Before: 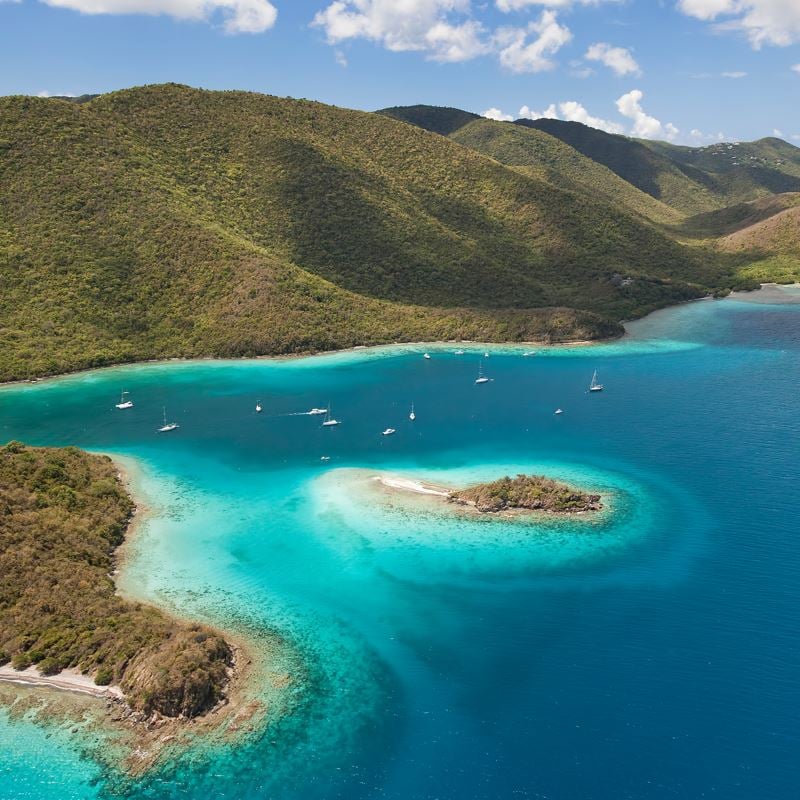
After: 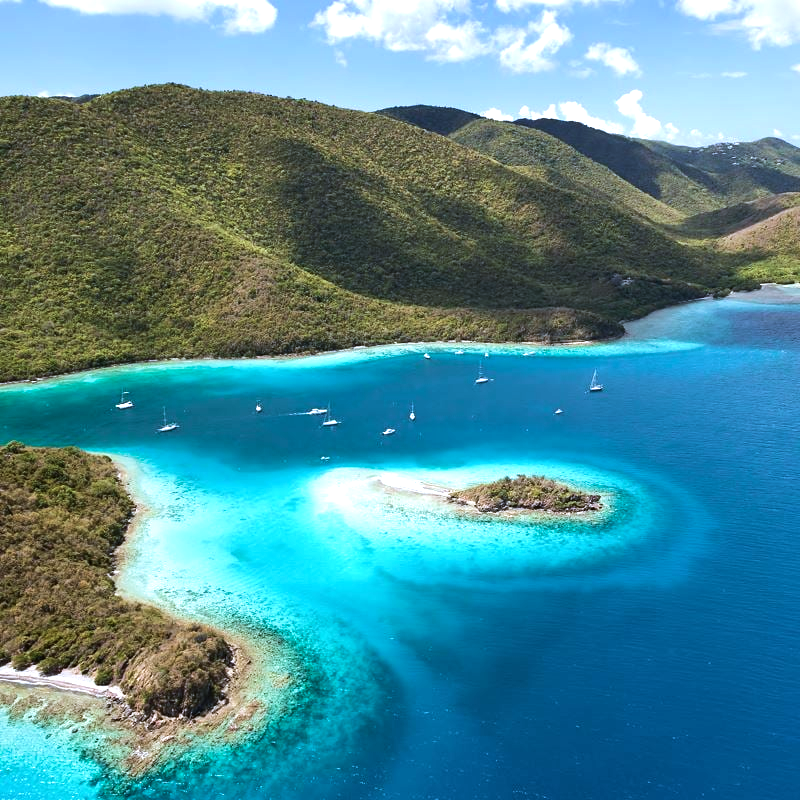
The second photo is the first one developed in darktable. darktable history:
tone equalizer: -8 EV -0.75 EV, -7 EV -0.7 EV, -6 EV -0.6 EV, -5 EV -0.4 EV, -3 EV 0.4 EV, -2 EV 0.6 EV, -1 EV 0.7 EV, +0 EV 0.75 EV, edges refinement/feathering 500, mask exposure compensation -1.57 EV, preserve details no
white balance: red 0.926, green 1.003, blue 1.133
velvia: on, module defaults
